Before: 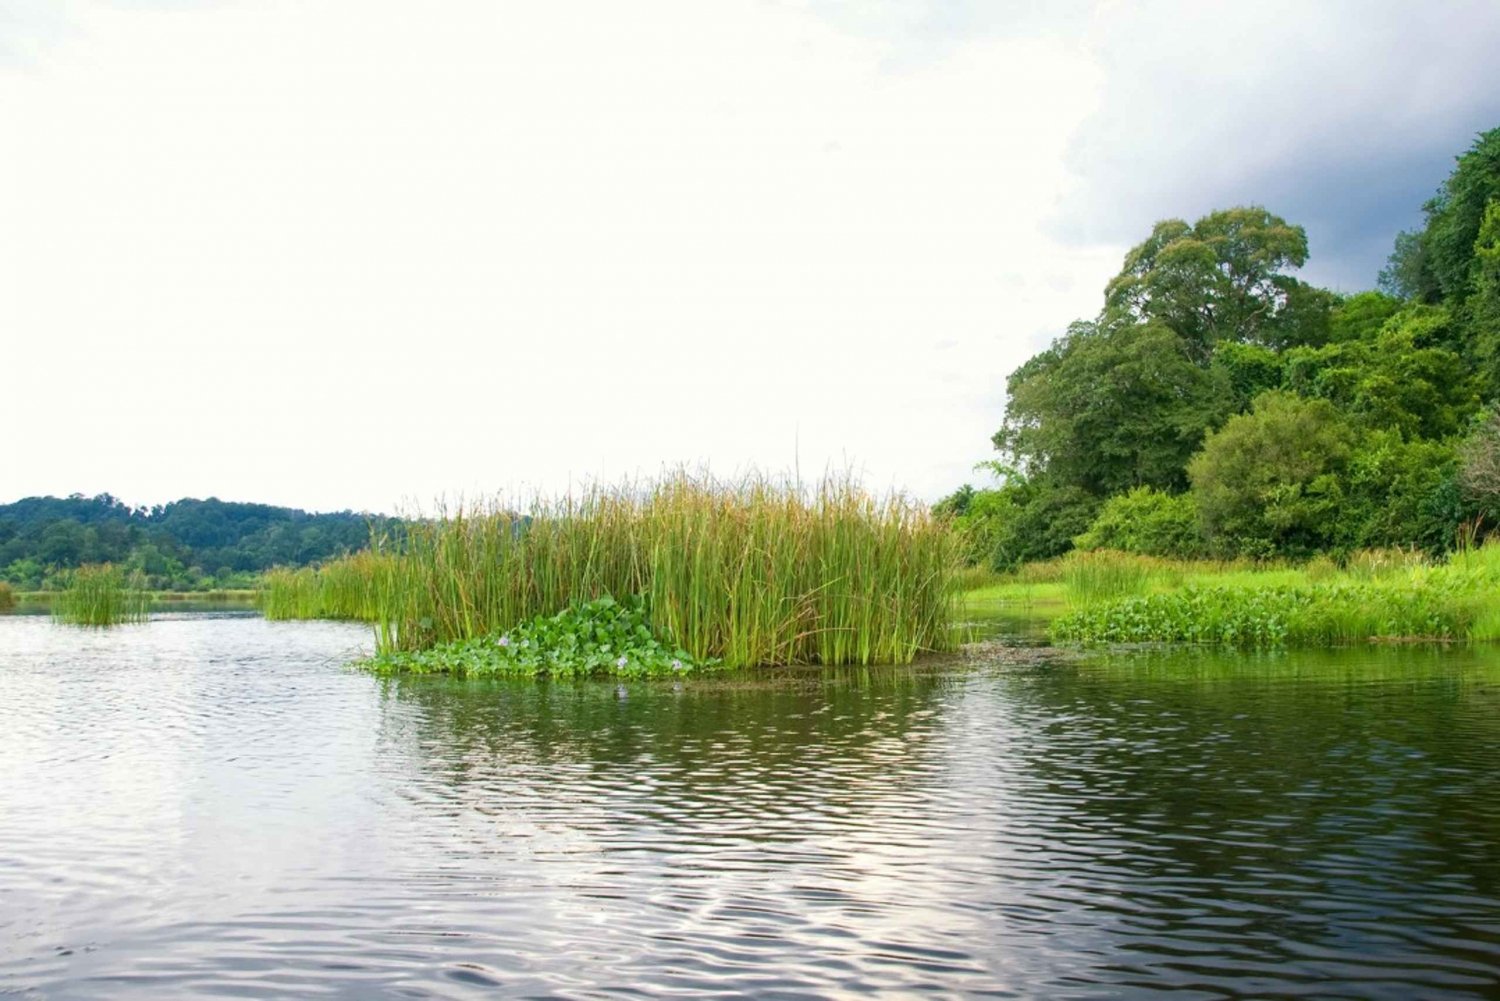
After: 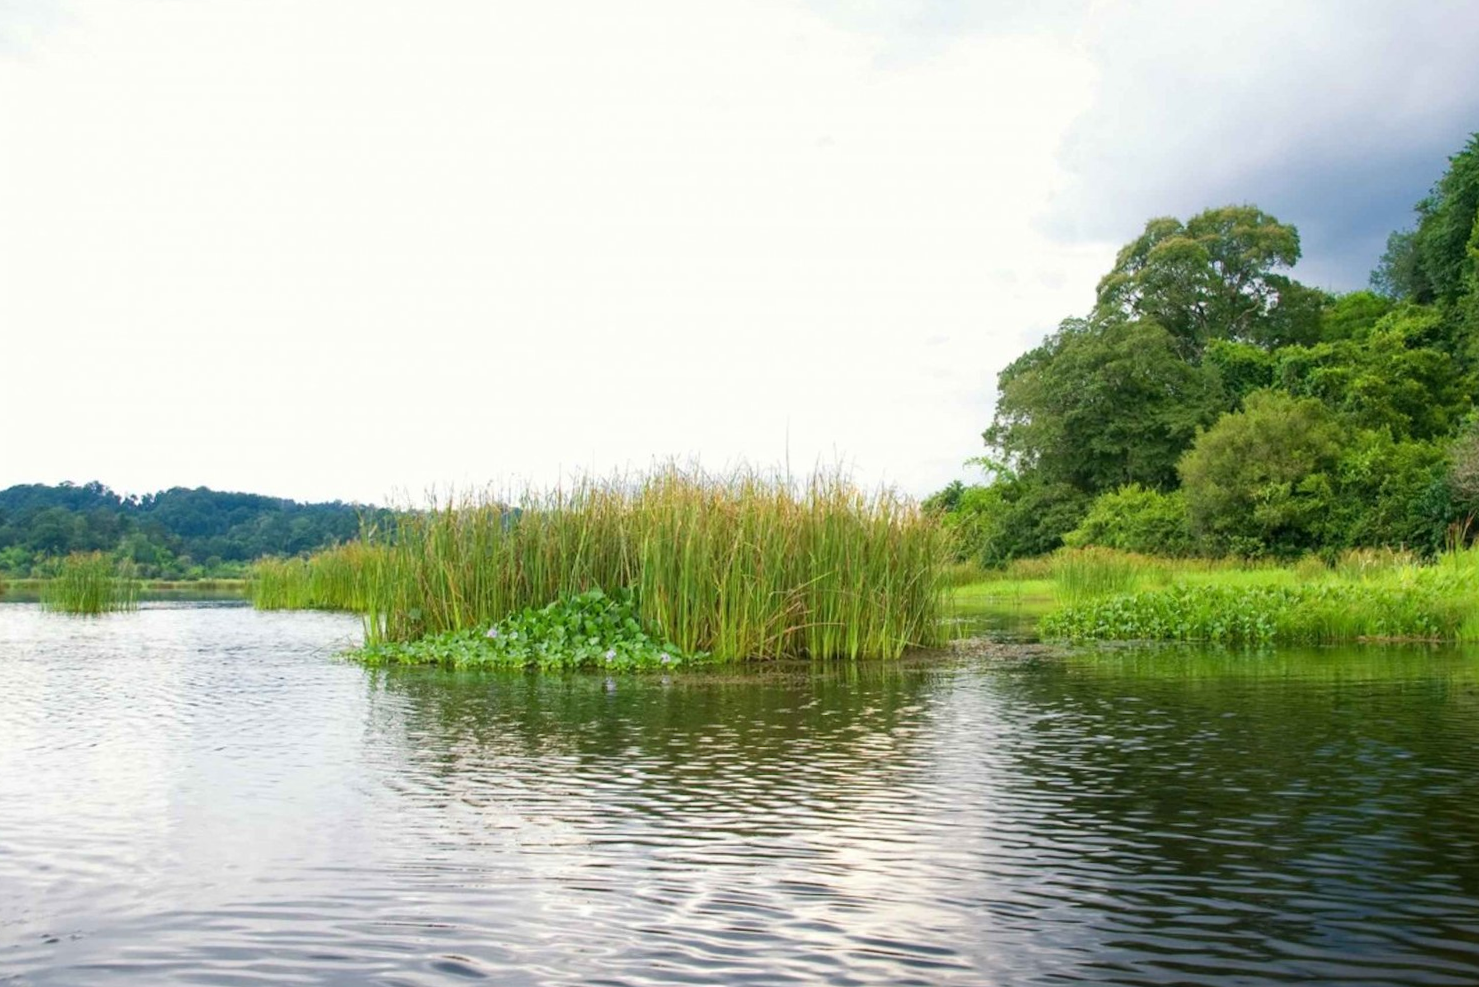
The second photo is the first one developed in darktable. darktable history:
crop and rotate: angle -0.519°
